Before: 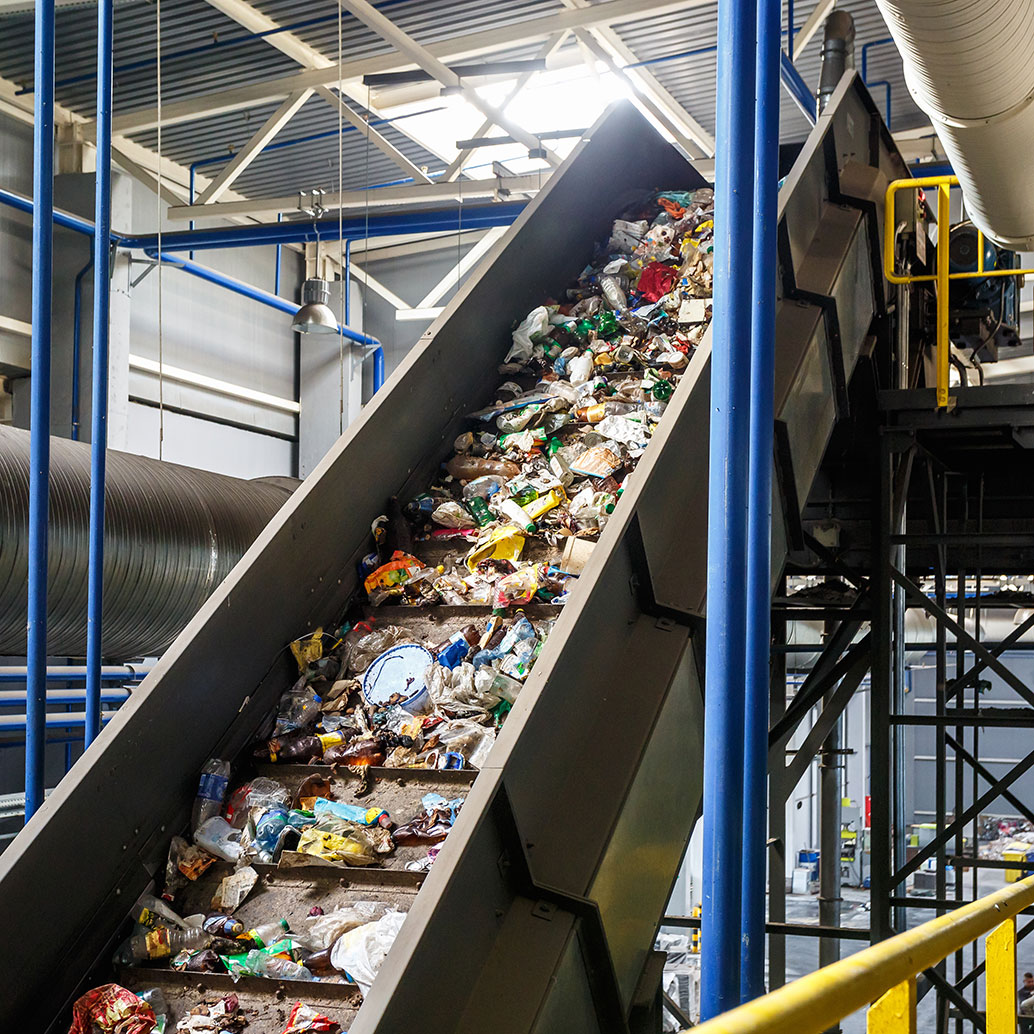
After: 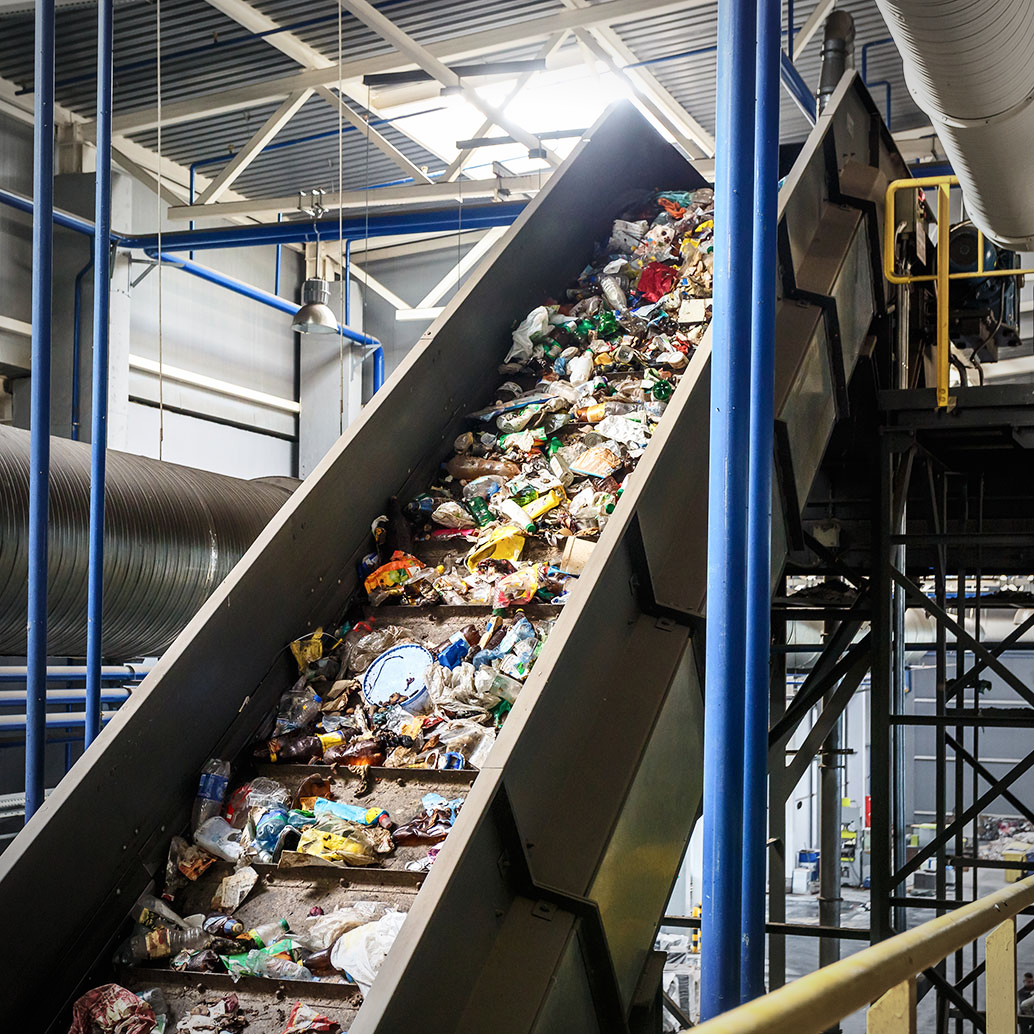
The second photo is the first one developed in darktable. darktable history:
contrast brightness saturation: contrast 0.15, brightness 0.05
vignetting: automatic ratio true
